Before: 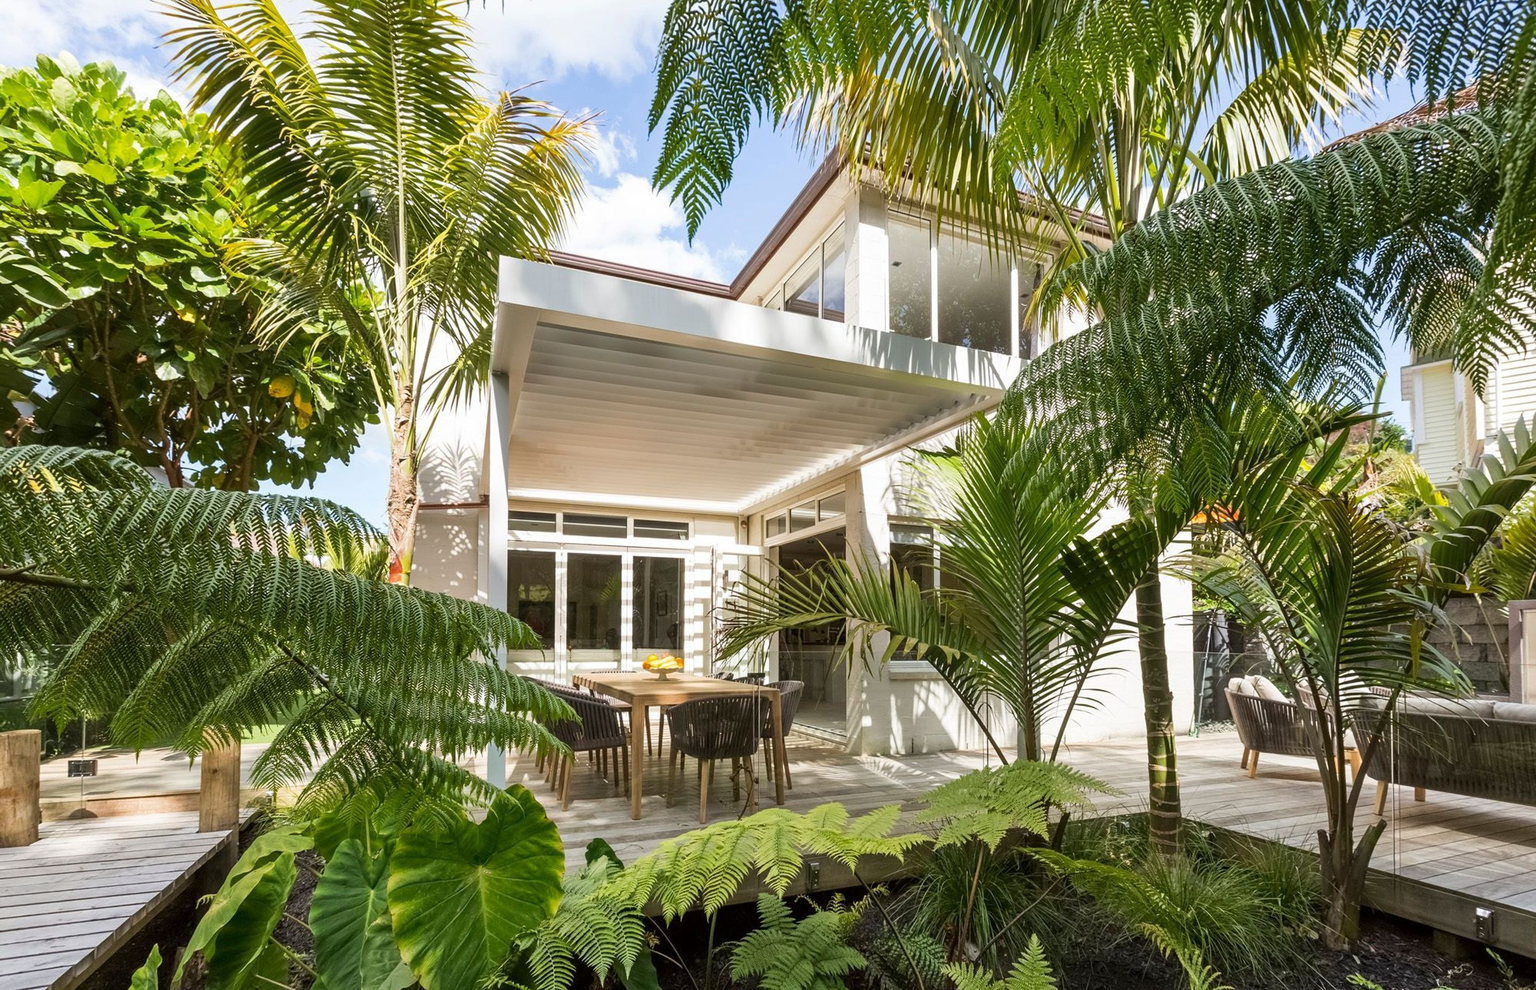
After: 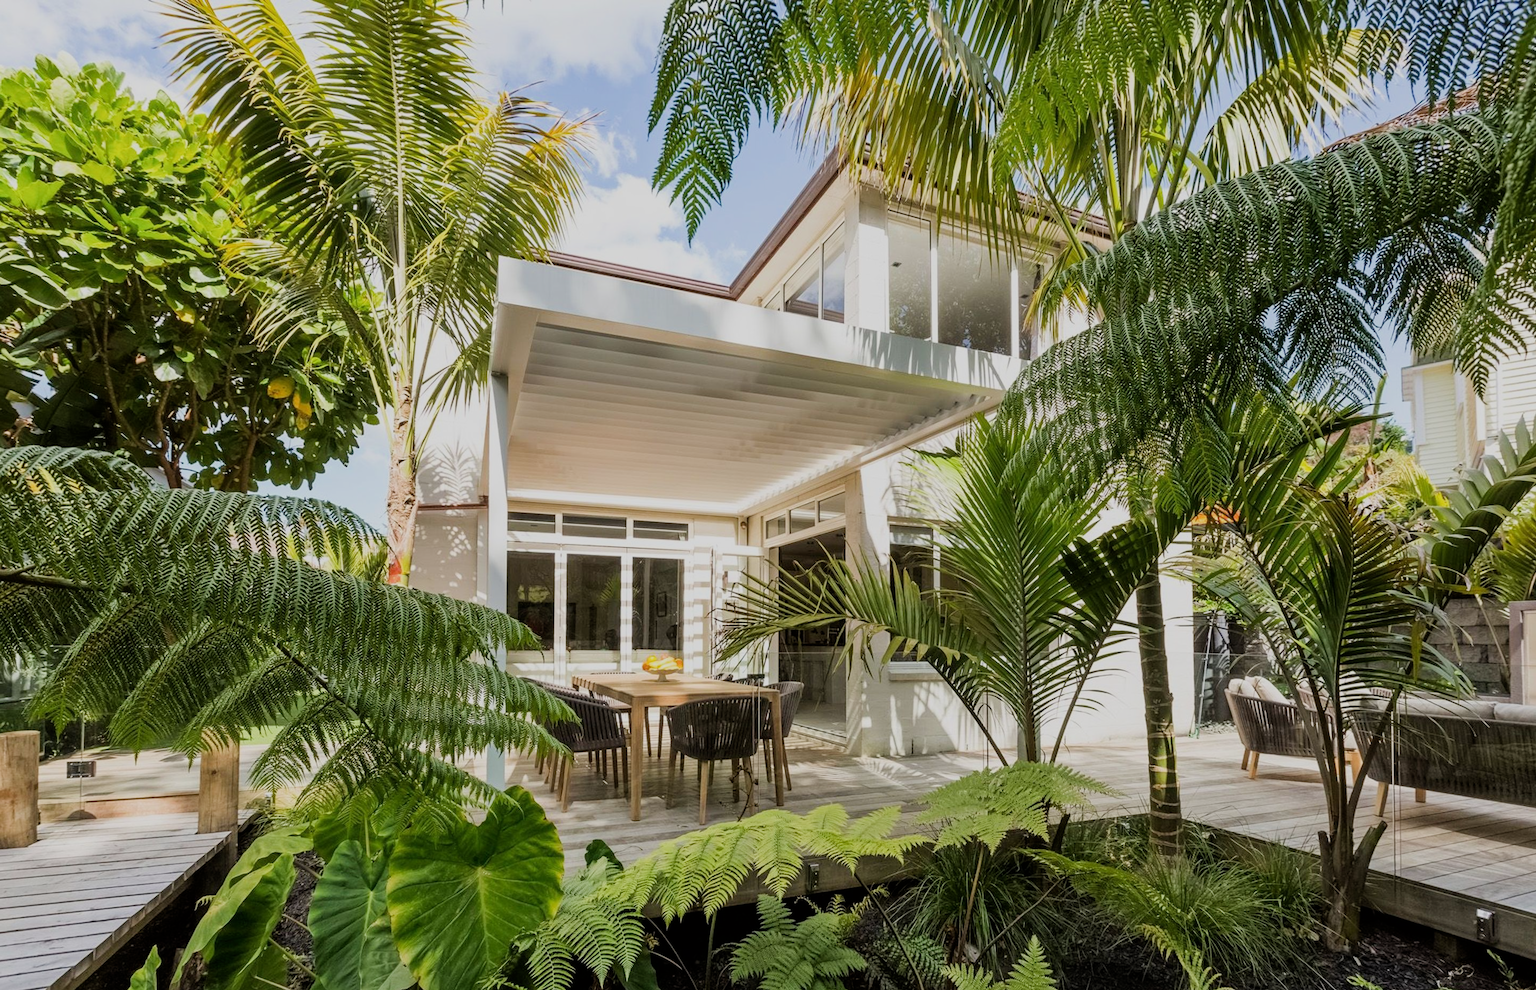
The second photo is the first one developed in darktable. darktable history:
filmic rgb: black relative exposure -7.65 EV, white relative exposure 4.56 EV, hardness 3.61
crop and rotate: left 0.104%, bottom 0.009%
